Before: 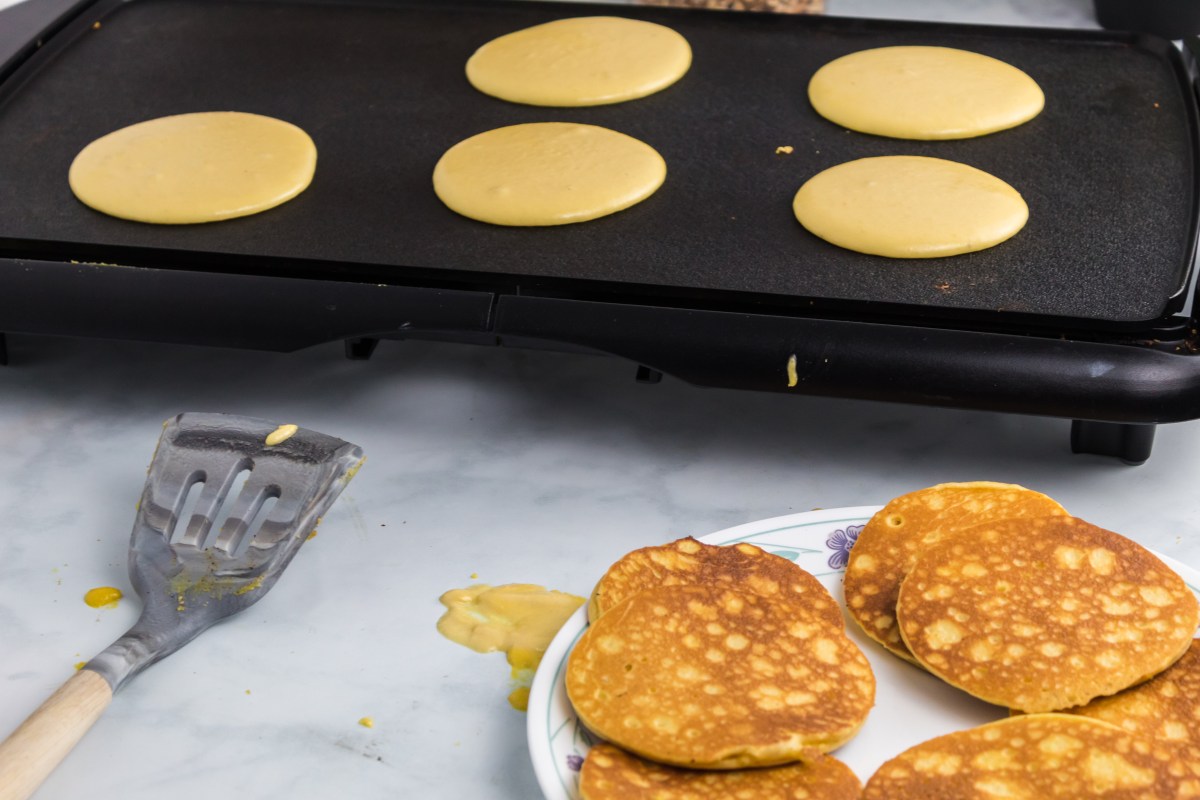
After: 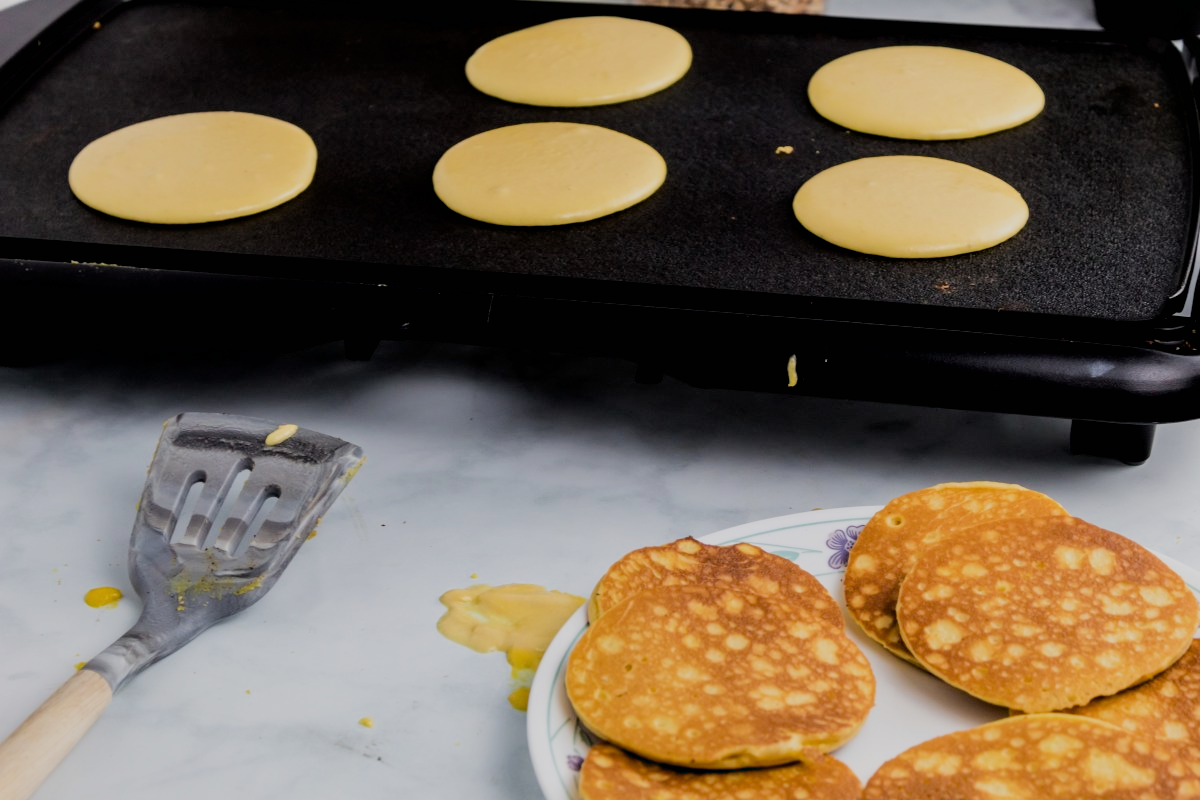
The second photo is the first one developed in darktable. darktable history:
exposure: black level correction 0.012, compensate highlight preservation false
filmic rgb: black relative exposure -7.65 EV, white relative exposure 4.56 EV, hardness 3.61
shadows and highlights: shadows 12, white point adjustment 1.2, highlights -0.36, soften with gaussian
